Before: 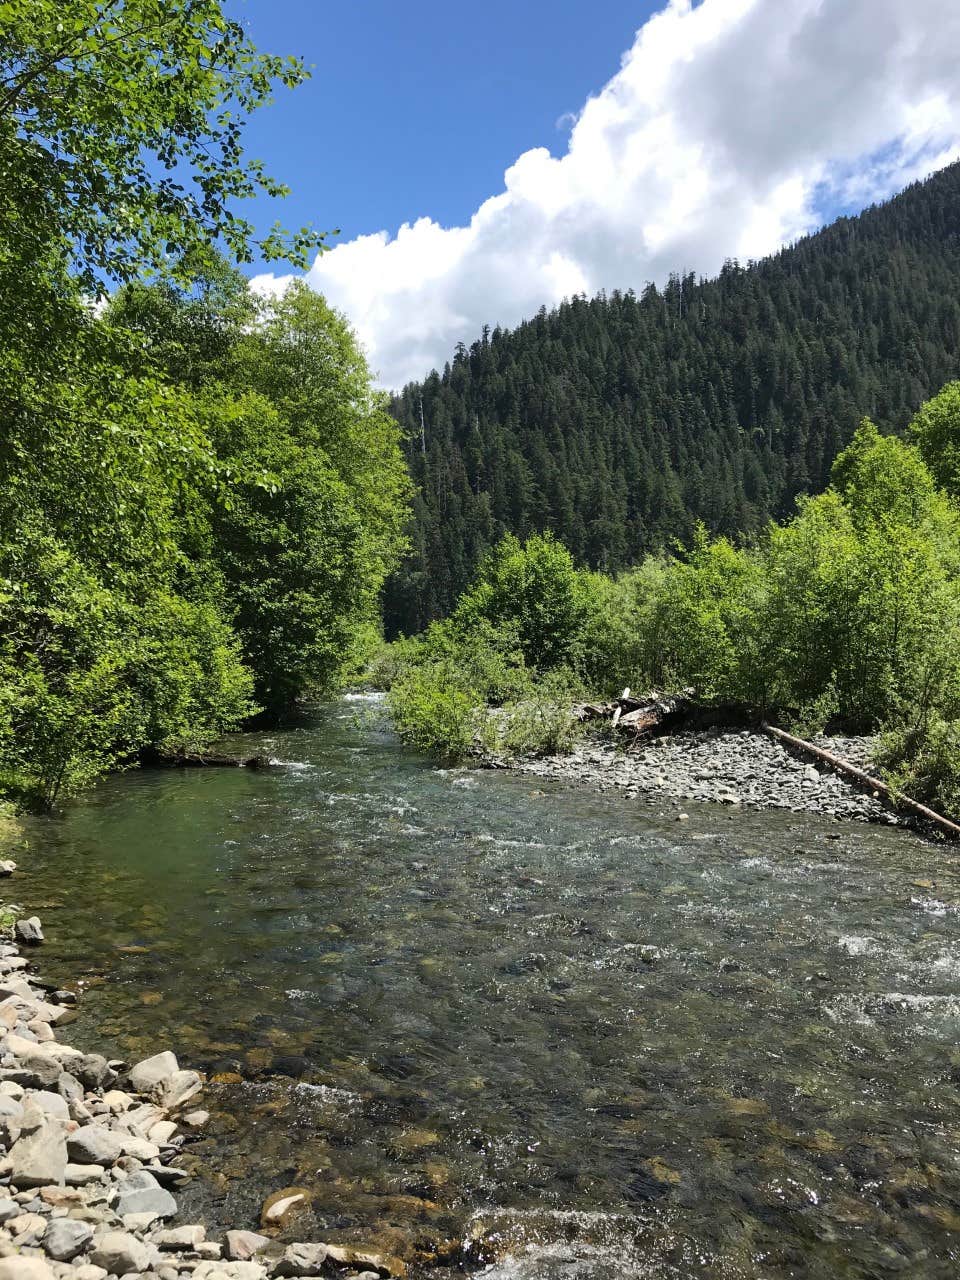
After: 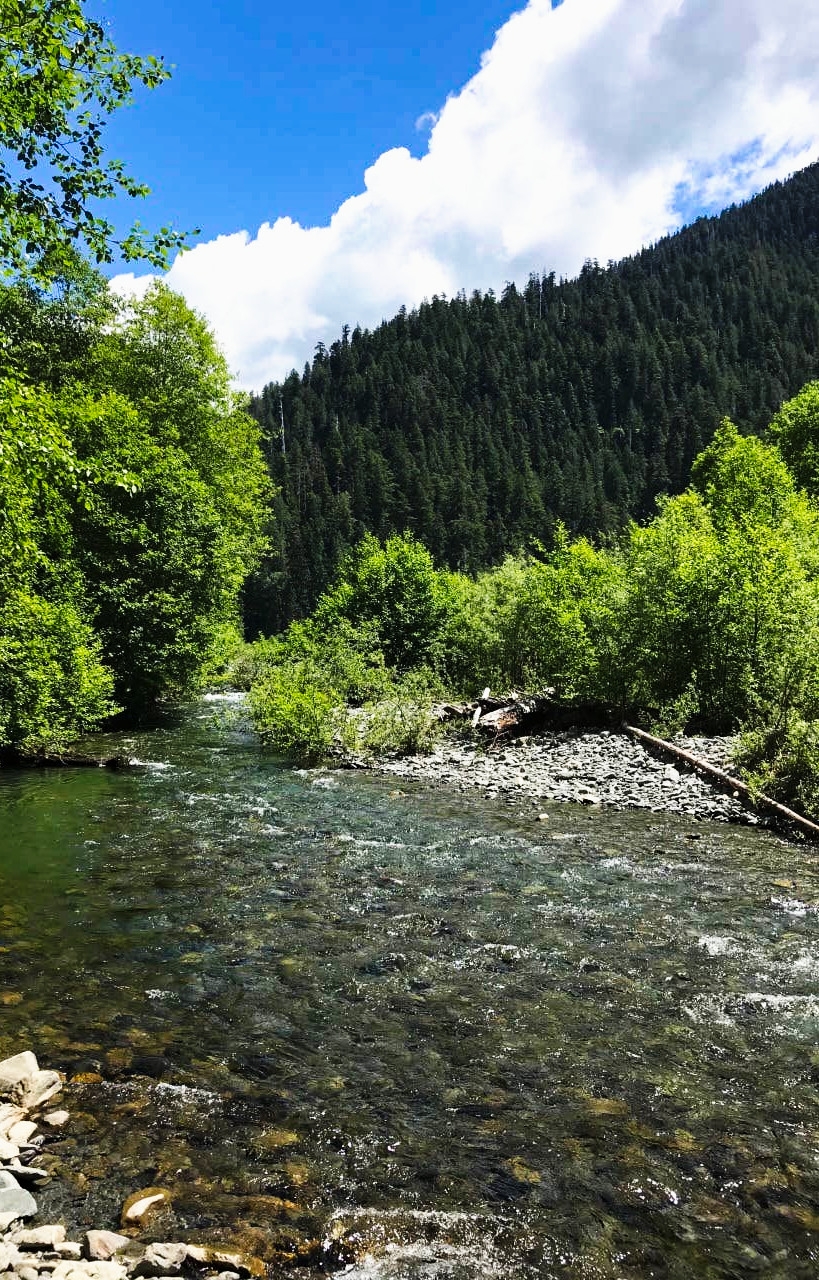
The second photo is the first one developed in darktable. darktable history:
crop and rotate: left 14.601%
tone curve: curves: ch0 [(0, 0) (0.187, 0.12) (0.384, 0.363) (0.618, 0.698) (0.754, 0.857) (0.875, 0.956) (1, 0.987)]; ch1 [(0, 0) (0.402, 0.36) (0.476, 0.466) (0.501, 0.501) (0.518, 0.514) (0.564, 0.608) (0.614, 0.664) (0.692, 0.744) (1, 1)]; ch2 [(0, 0) (0.435, 0.412) (0.483, 0.481) (0.503, 0.503) (0.522, 0.535) (0.563, 0.601) (0.627, 0.699) (0.699, 0.753) (0.997, 0.858)], preserve colors none
haze removal: strength 0.297, distance 0.254, compatibility mode true, adaptive false
